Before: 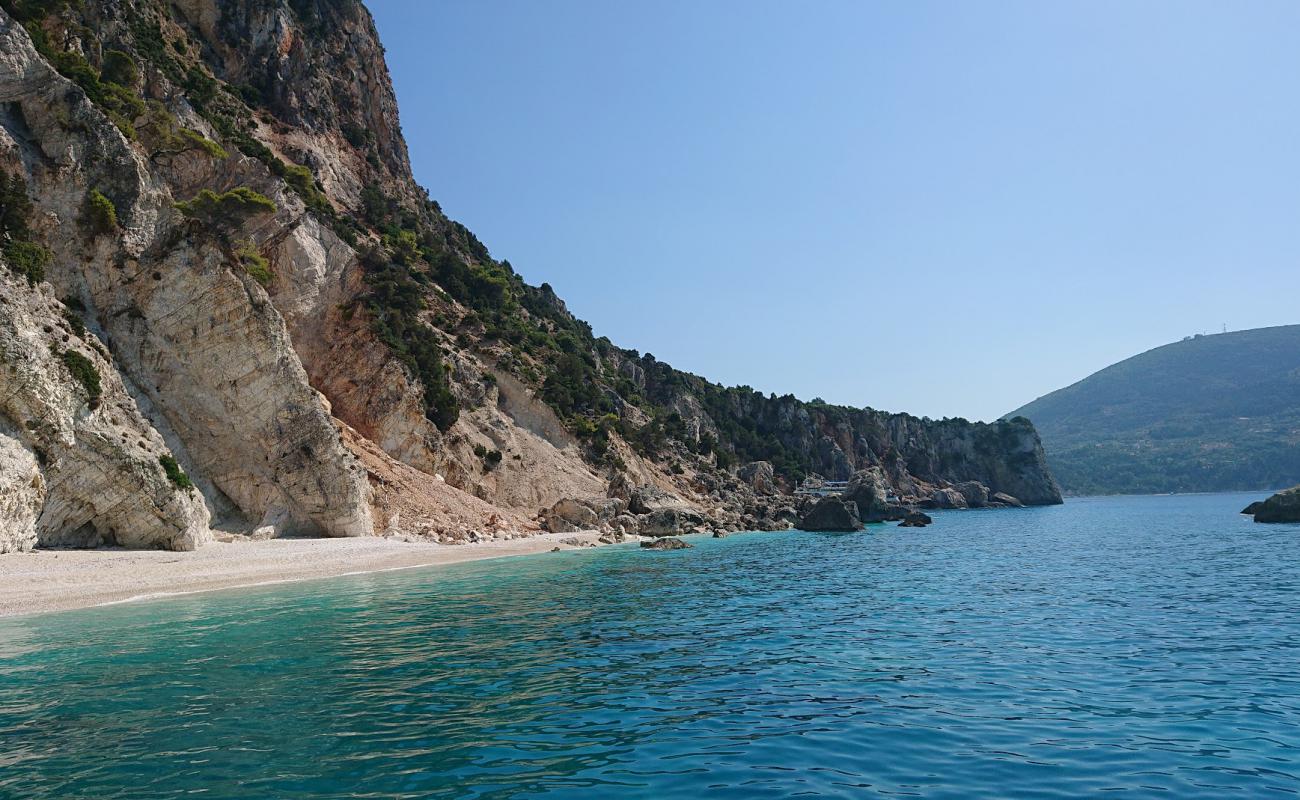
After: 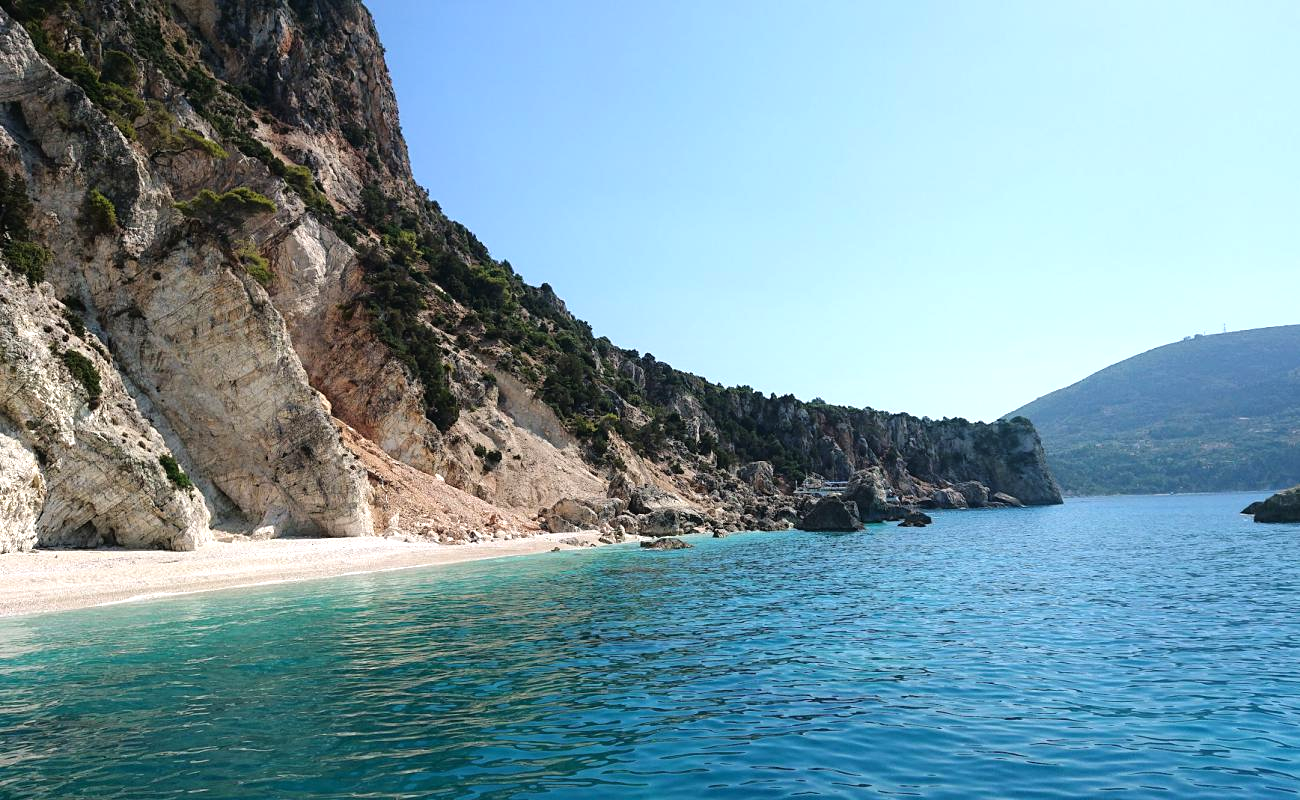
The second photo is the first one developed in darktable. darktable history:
tone equalizer: -8 EV -0.73 EV, -7 EV -0.732 EV, -6 EV -0.632 EV, -5 EV -0.402 EV, -3 EV 0.381 EV, -2 EV 0.6 EV, -1 EV 0.676 EV, +0 EV 0.736 EV, mask exposure compensation -0.497 EV
